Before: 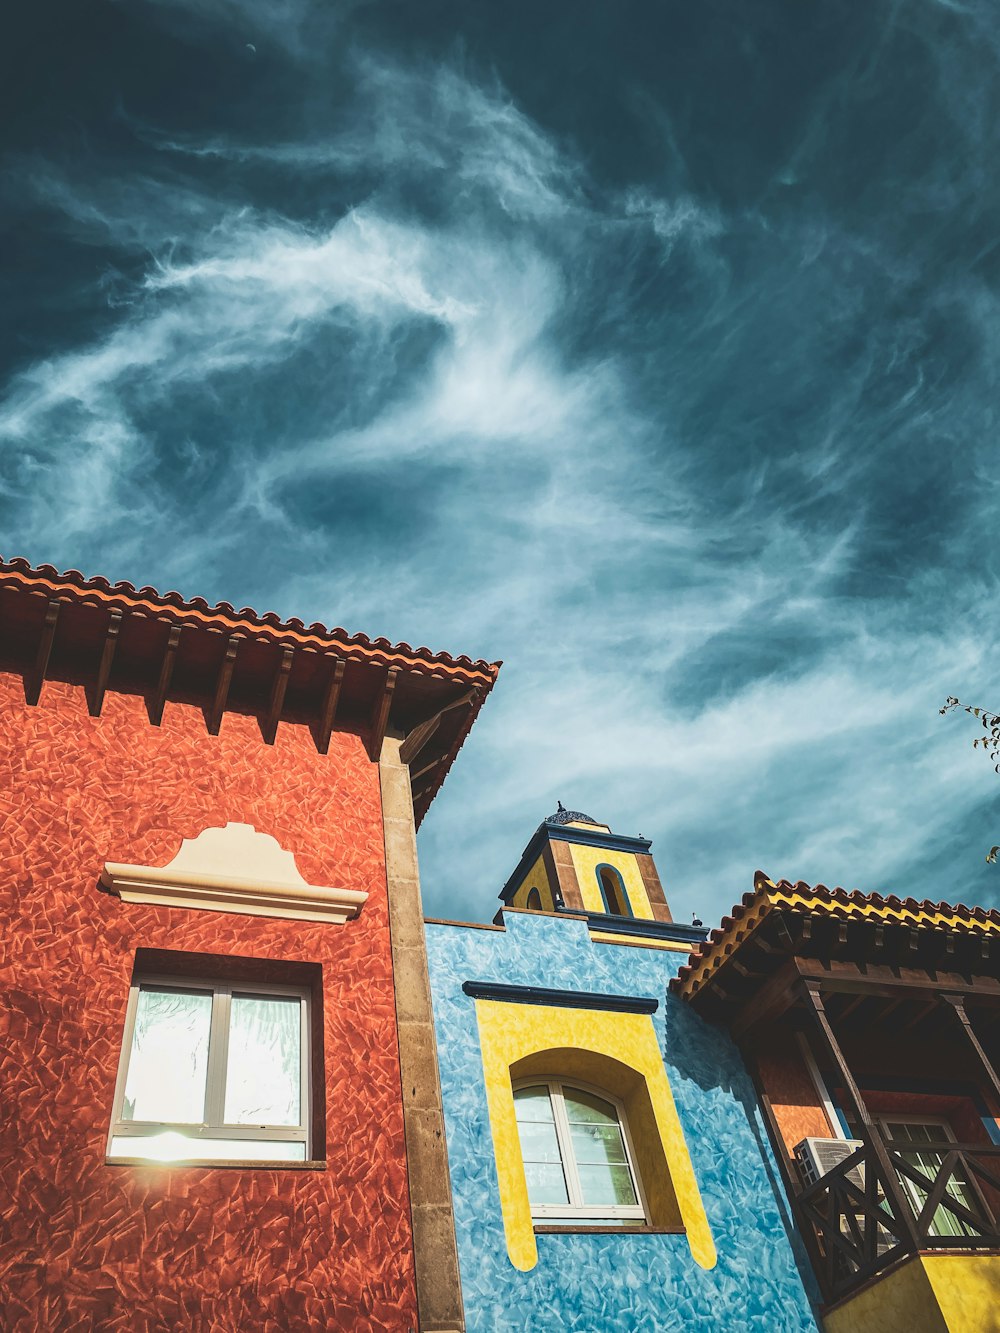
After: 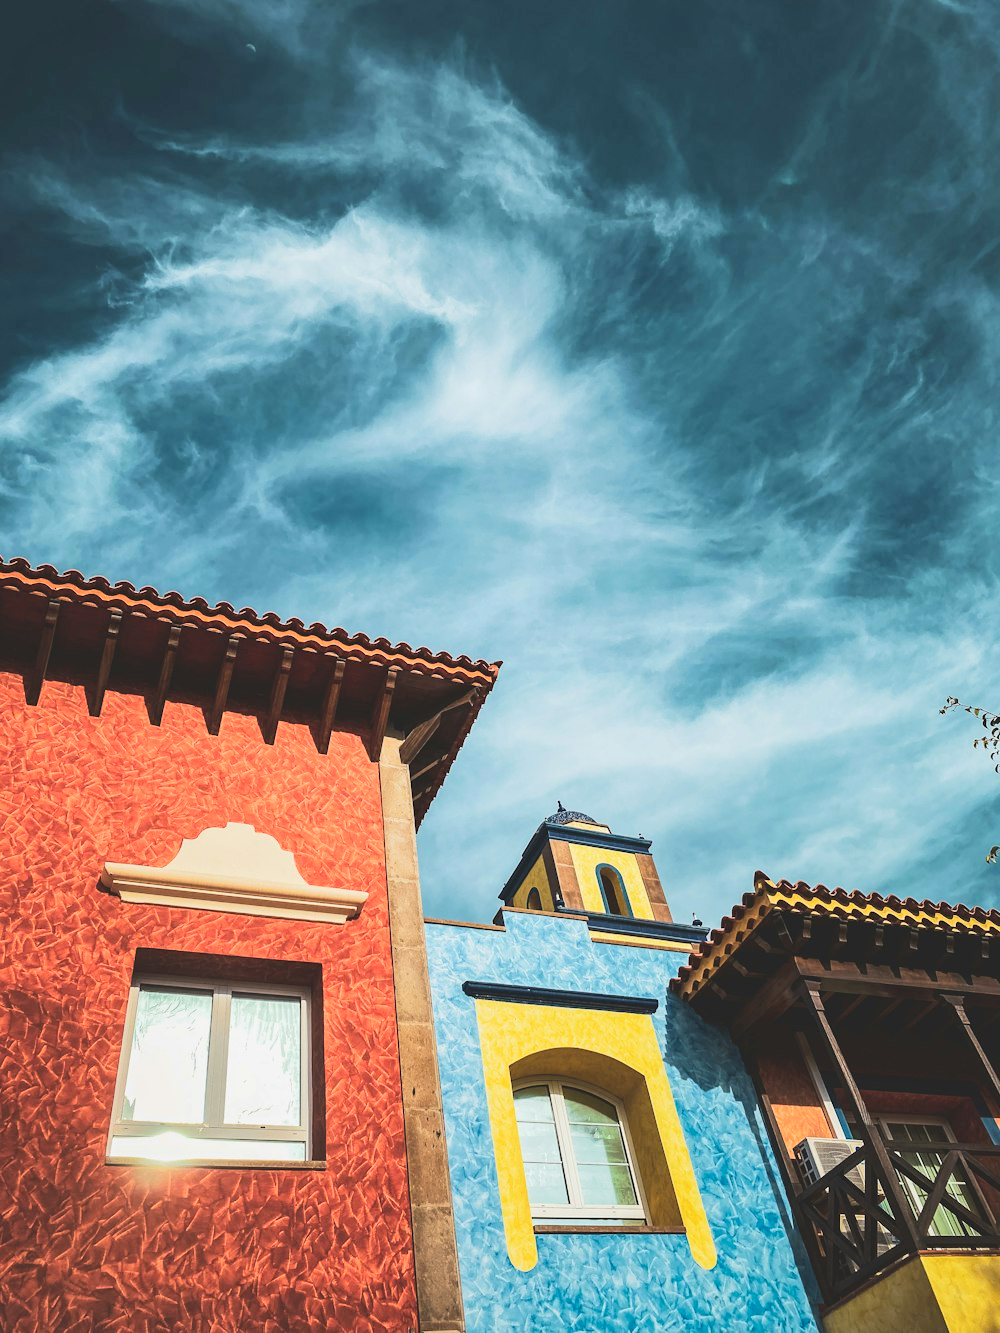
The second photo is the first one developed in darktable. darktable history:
tone curve: curves: ch0 [(0, 0) (0.003, 0.012) (0.011, 0.02) (0.025, 0.032) (0.044, 0.046) (0.069, 0.06) (0.1, 0.09) (0.136, 0.133) (0.177, 0.182) (0.224, 0.247) (0.277, 0.316) (0.335, 0.396) (0.399, 0.48) (0.468, 0.568) (0.543, 0.646) (0.623, 0.717) (0.709, 0.777) (0.801, 0.846) (0.898, 0.912) (1, 1)], color space Lab, linked channels, preserve colors none
